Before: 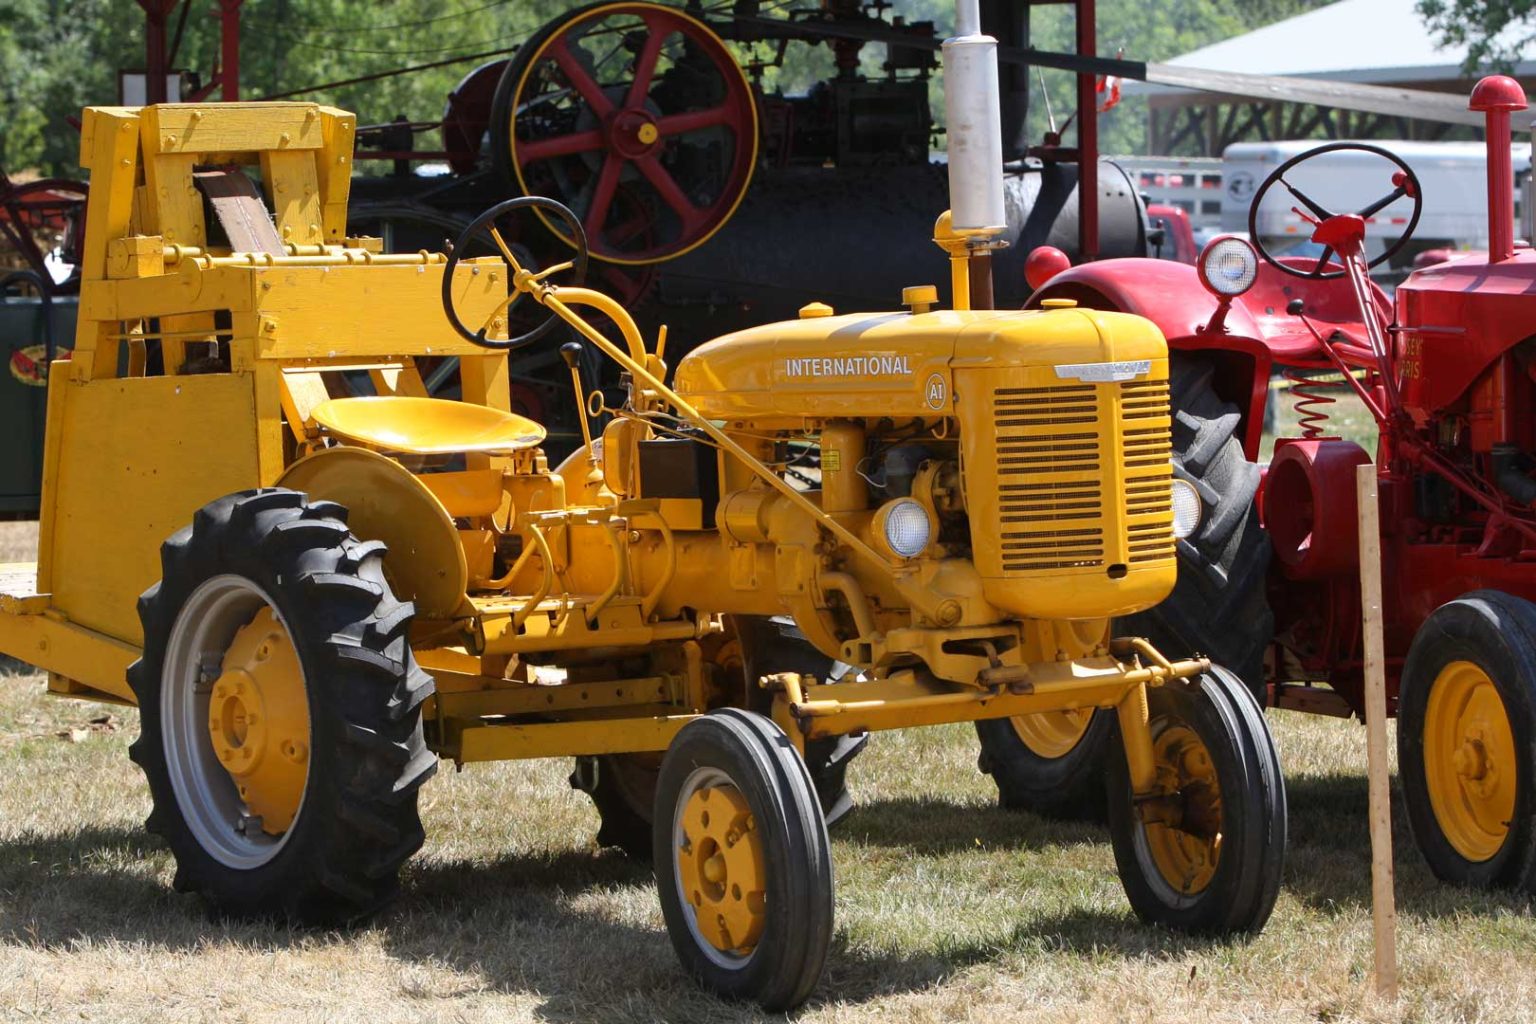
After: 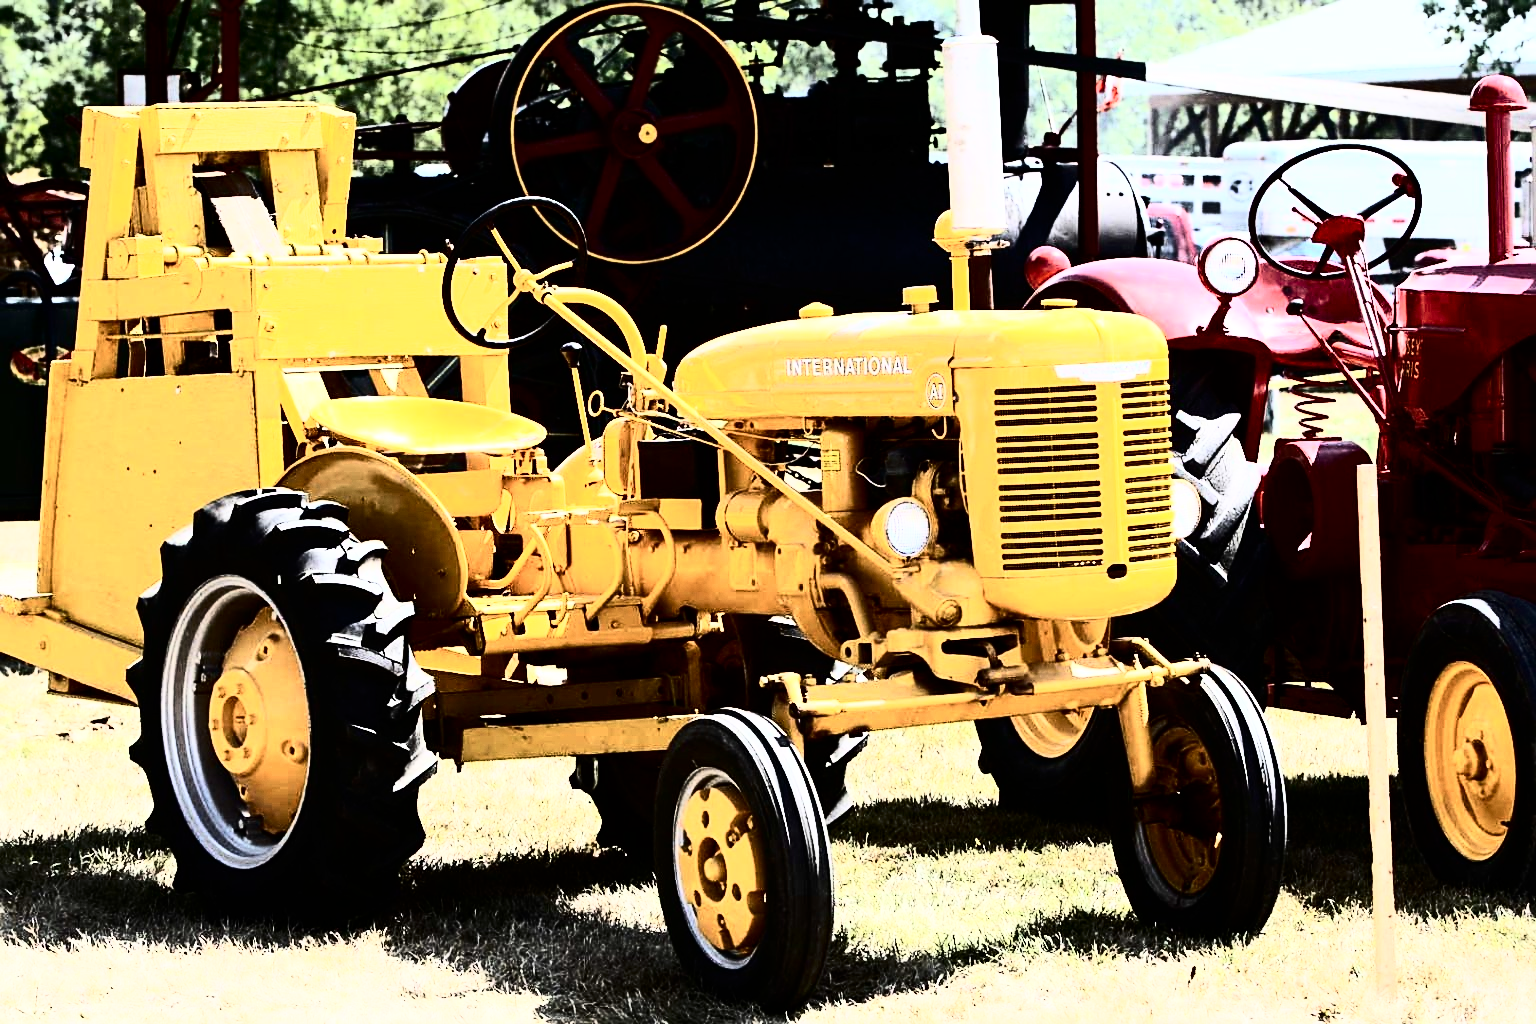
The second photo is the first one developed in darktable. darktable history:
contrast brightness saturation: contrast 0.5, saturation -0.1
sharpen: on, module defaults
rgb curve: curves: ch0 [(0, 0) (0.21, 0.15) (0.24, 0.21) (0.5, 0.75) (0.75, 0.96) (0.89, 0.99) (1, 1)]; ch1 [(0, 0.02) (0.21, 0.13) (0.25, 0.2) (0.5, 0.67) (0.75, 0.9) (0.89, 0.97) (1, 1)]; ch2 [(0, 0.02) (0.21, 0.13) (0.25, 0.2) (0.5, 0.67) (0.75, 0.9) (0.89, 0.97) (1, 1)], compensate middle gray true
